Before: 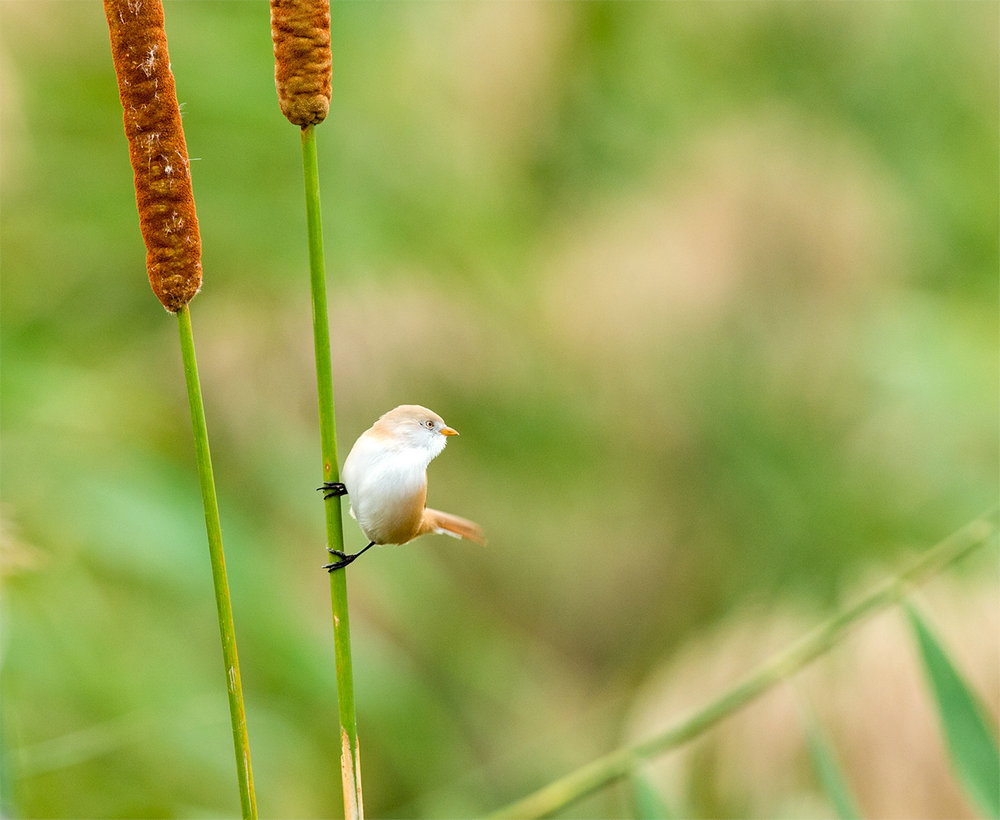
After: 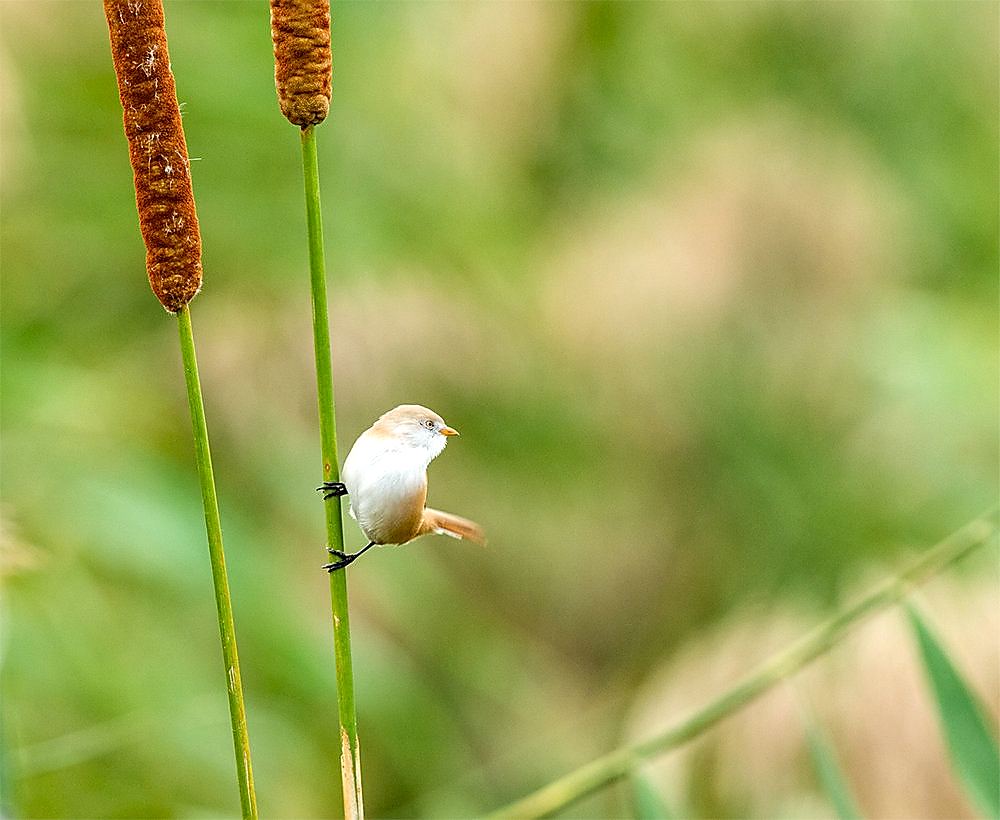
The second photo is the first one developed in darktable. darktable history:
local contrast: detail 130%
sharpen: radius 1.4, amount 1.25, threshold 0.7
